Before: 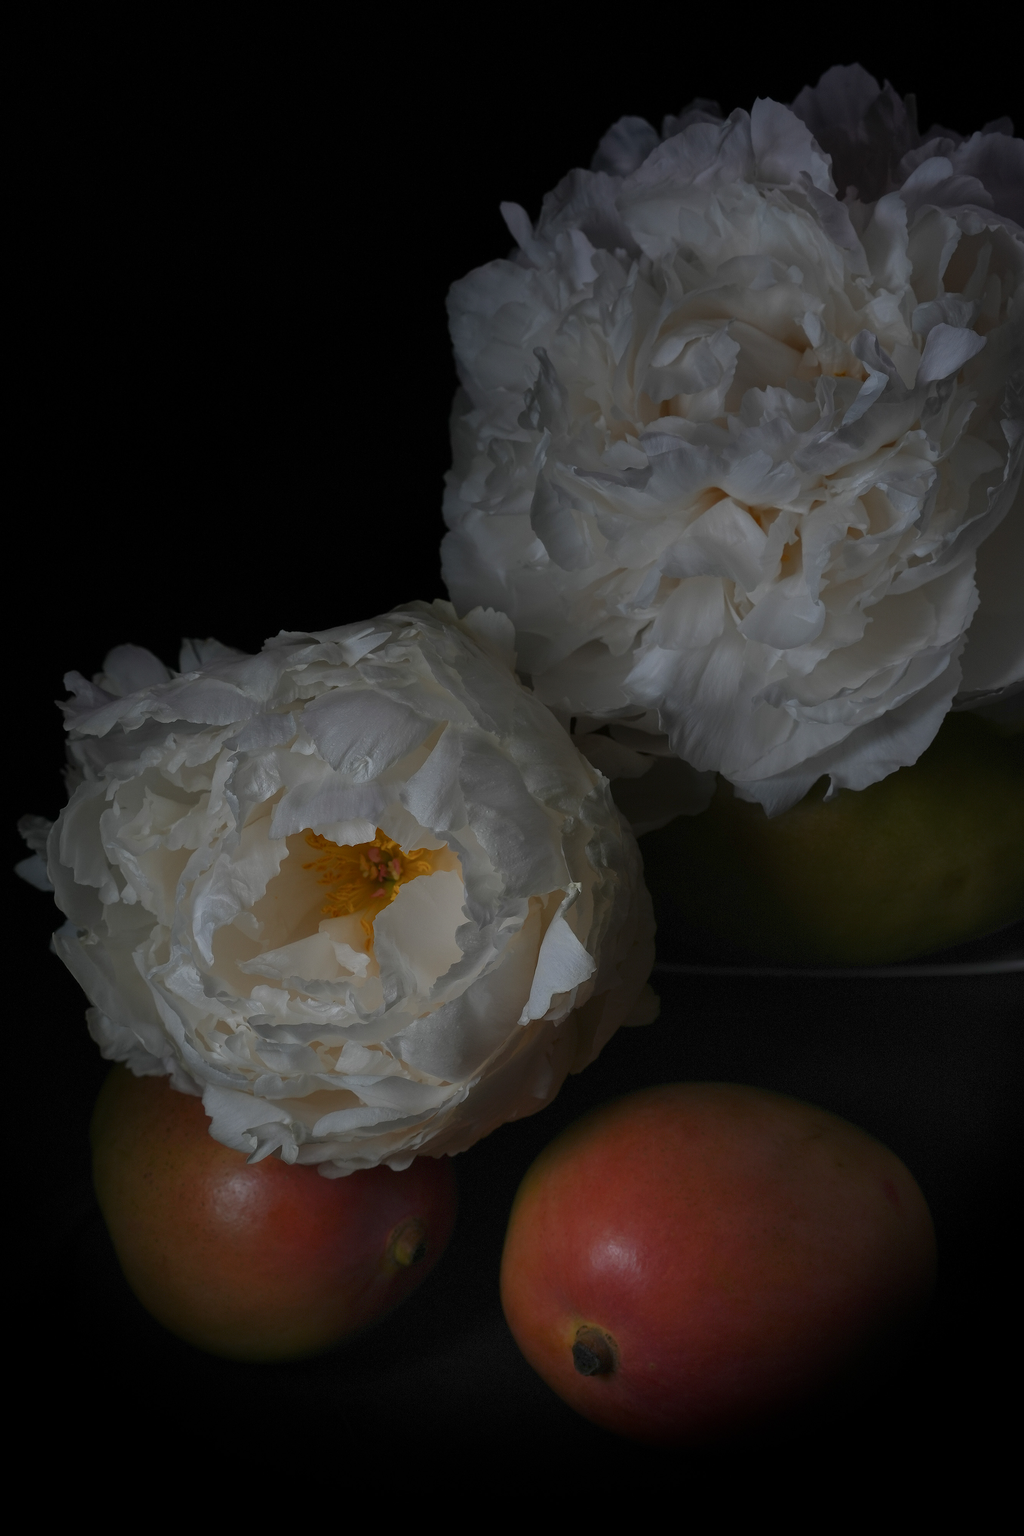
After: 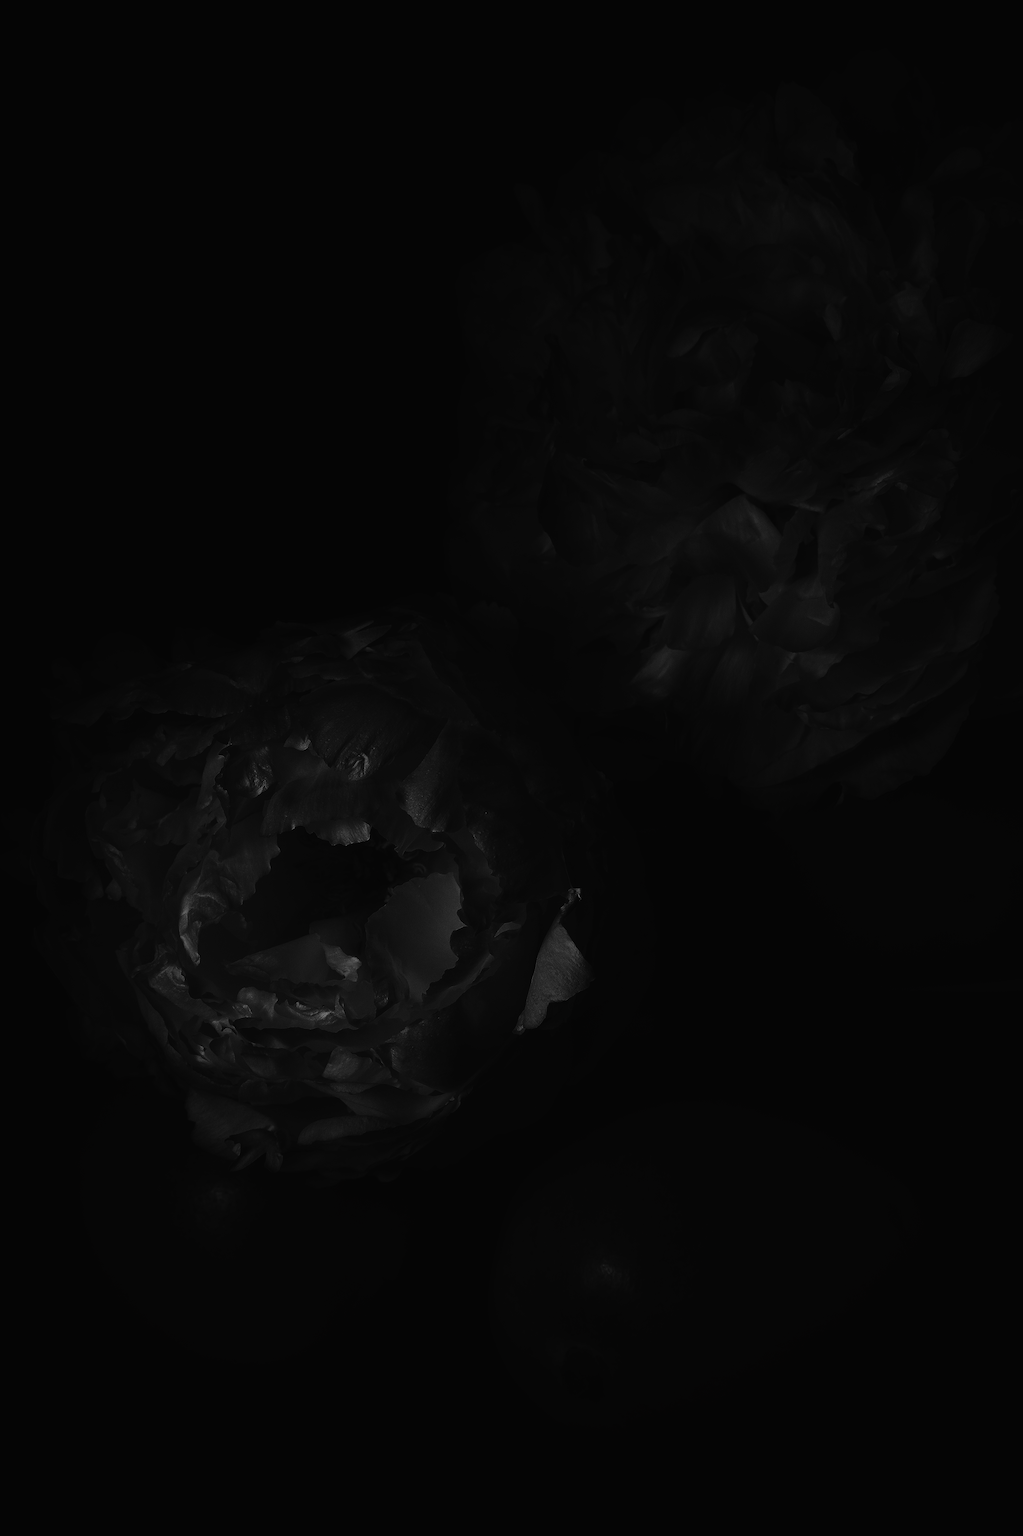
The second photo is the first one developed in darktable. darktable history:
velvia: on, module defaults
color balance rgb: shadows lift › luminance 0.73%, shadows lift › chroma 6.842%, shadows lift › hue 297.64°, perceptual saturation grading › global saturation 27.59%, perceptual saturation grading › highlights -24.918%, perceptual saturation grading › shadows 25.974%, perceptual brilliance grading › global brilliance 20.348%, perceptual brilliance grading › shadows -40.287%
contrast brightness saturation: contrast 0.023, brightness -0.981, saturation -1
tone curve: curves: ch0 [(0, 0.015) (0.091, 0.055) (0.184, 0.159) (0.304, 0.382) (0.492, 0.579) (0.628, 0.755) (0.832, 0.932) (0.984, 0.963)]; ch1 [(0, 0) (0.34, 0.235) (0.46, 0.46) (0.515, 0.502) (0.553, 0.567) (0.764, 0.815) (1, 1)]; ch2 [(0, 0) (0.44, 0.458) (0.479, 0.492) (0.524, 0.507) (0.557, 0.567) (0.673, 0.699) (1, 1)], preserve colors none
crop and rotate: angle -1.3°
